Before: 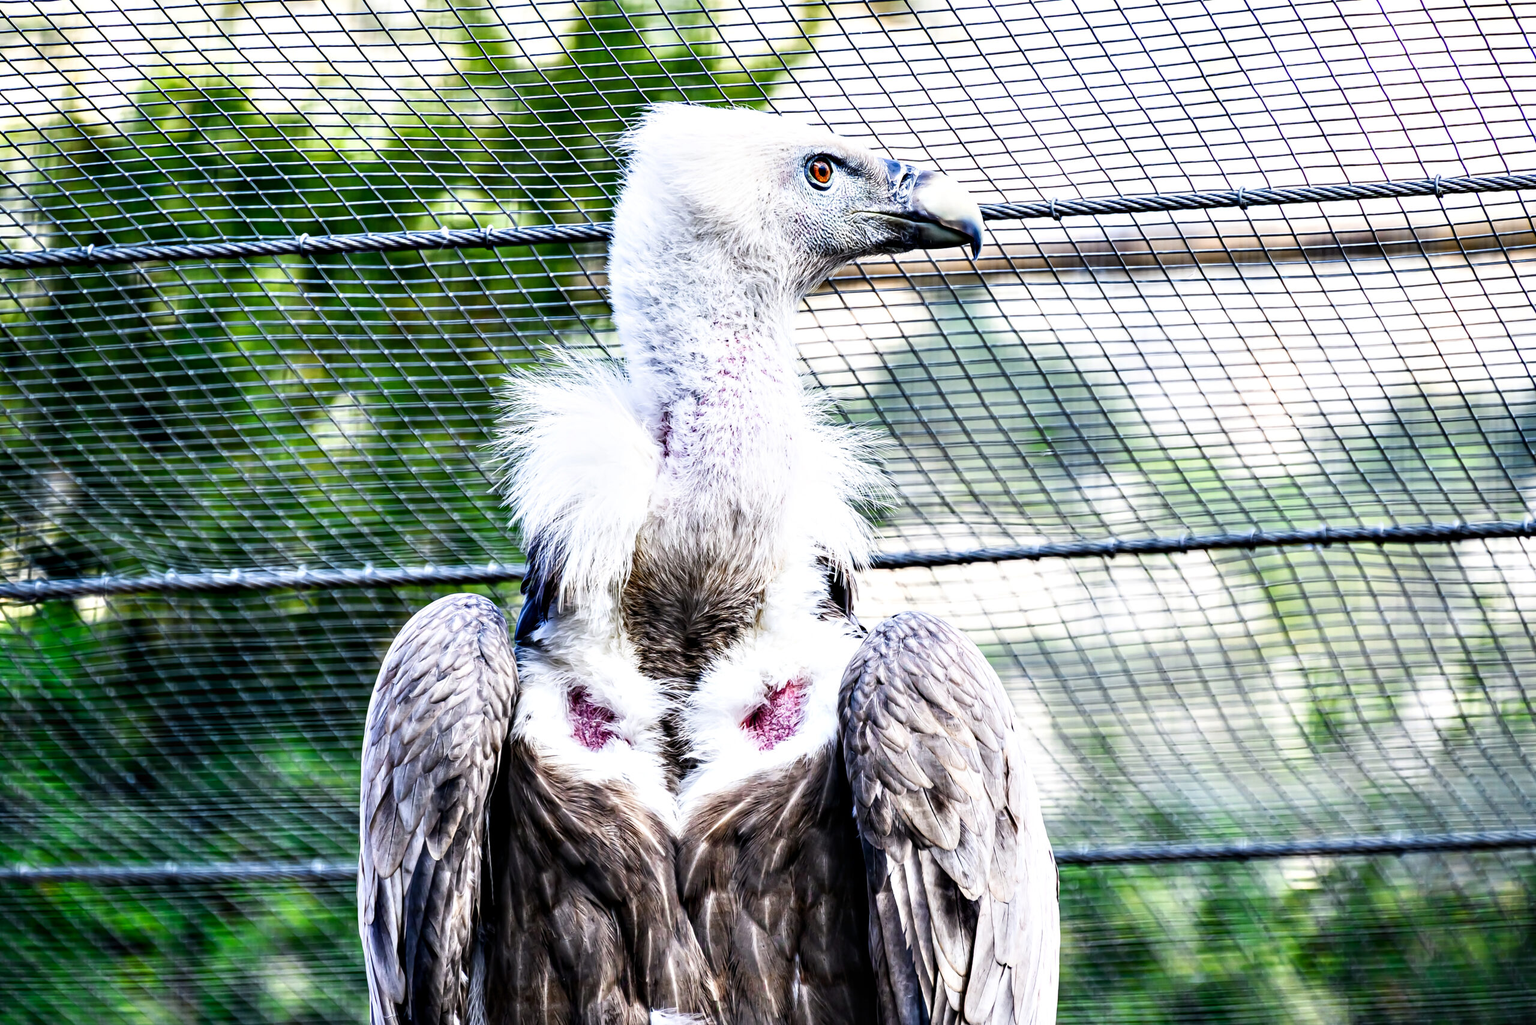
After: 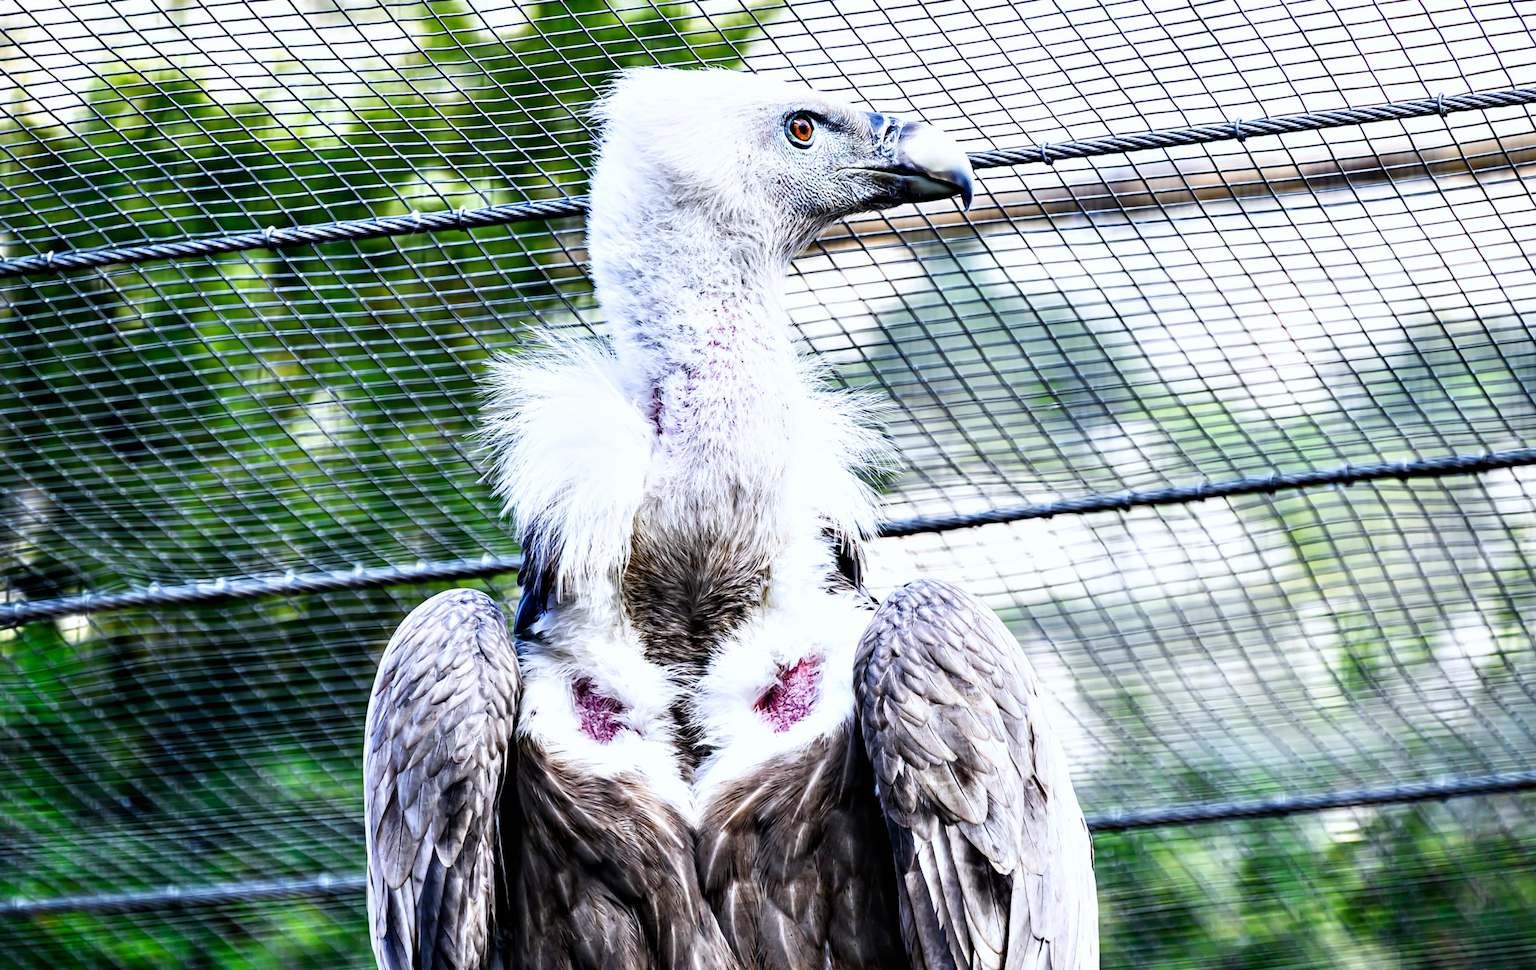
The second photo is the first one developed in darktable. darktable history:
rotate and perspective: rotation -3.52°, crop left 0.036, crop right 0.964, crop top 0.081, crop bottom 0.919
white balance: red 0.976, blue 1.04
